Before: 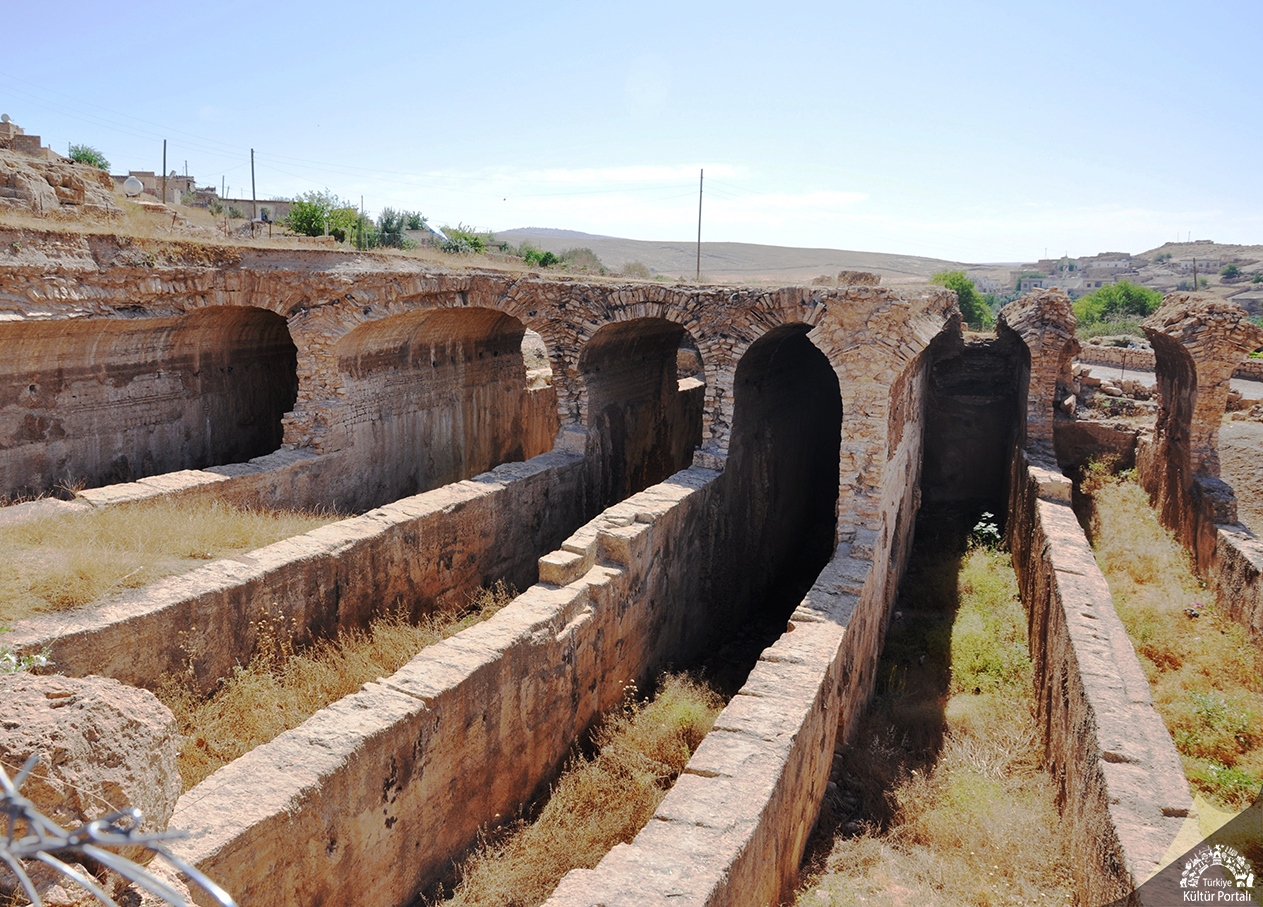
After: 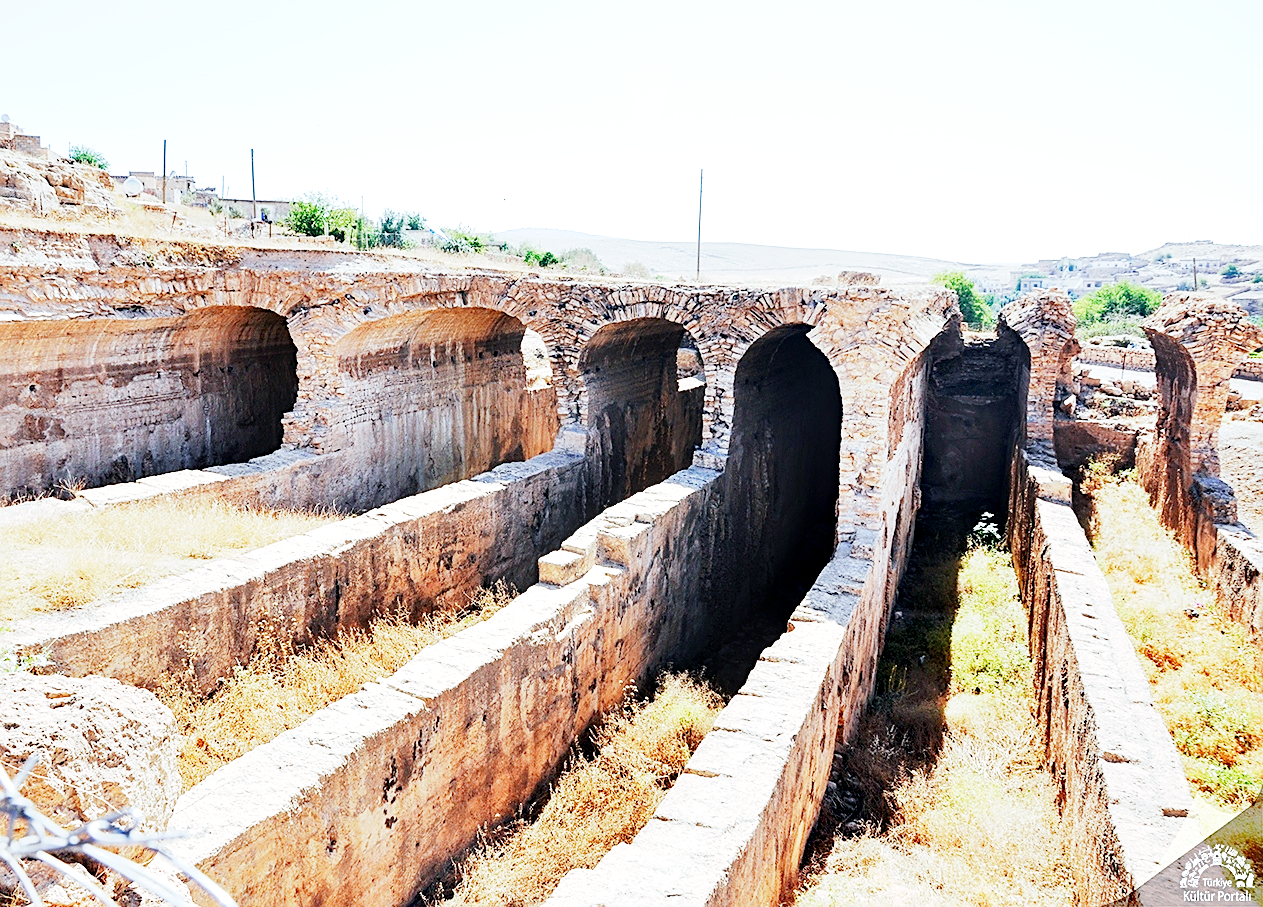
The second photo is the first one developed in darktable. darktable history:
sharpen: on, module defaults
base curve: curves: ch0 [(0, 0.003) (0.001, 0.002) (0.006, 0.004) (0.02, 0.022) (0.048, 0.086) (0.094, 0.234) (0.162, 0.431) (0.258, 0.629) (0.385, 0.8) (0.548, 0.918) (0.751, 0.988) (1, 1)], fusion 1, preserve colors none
color calibration: illuminant Planckian (black body), x 0.368, y 0.36, temperature 4273.2 K
